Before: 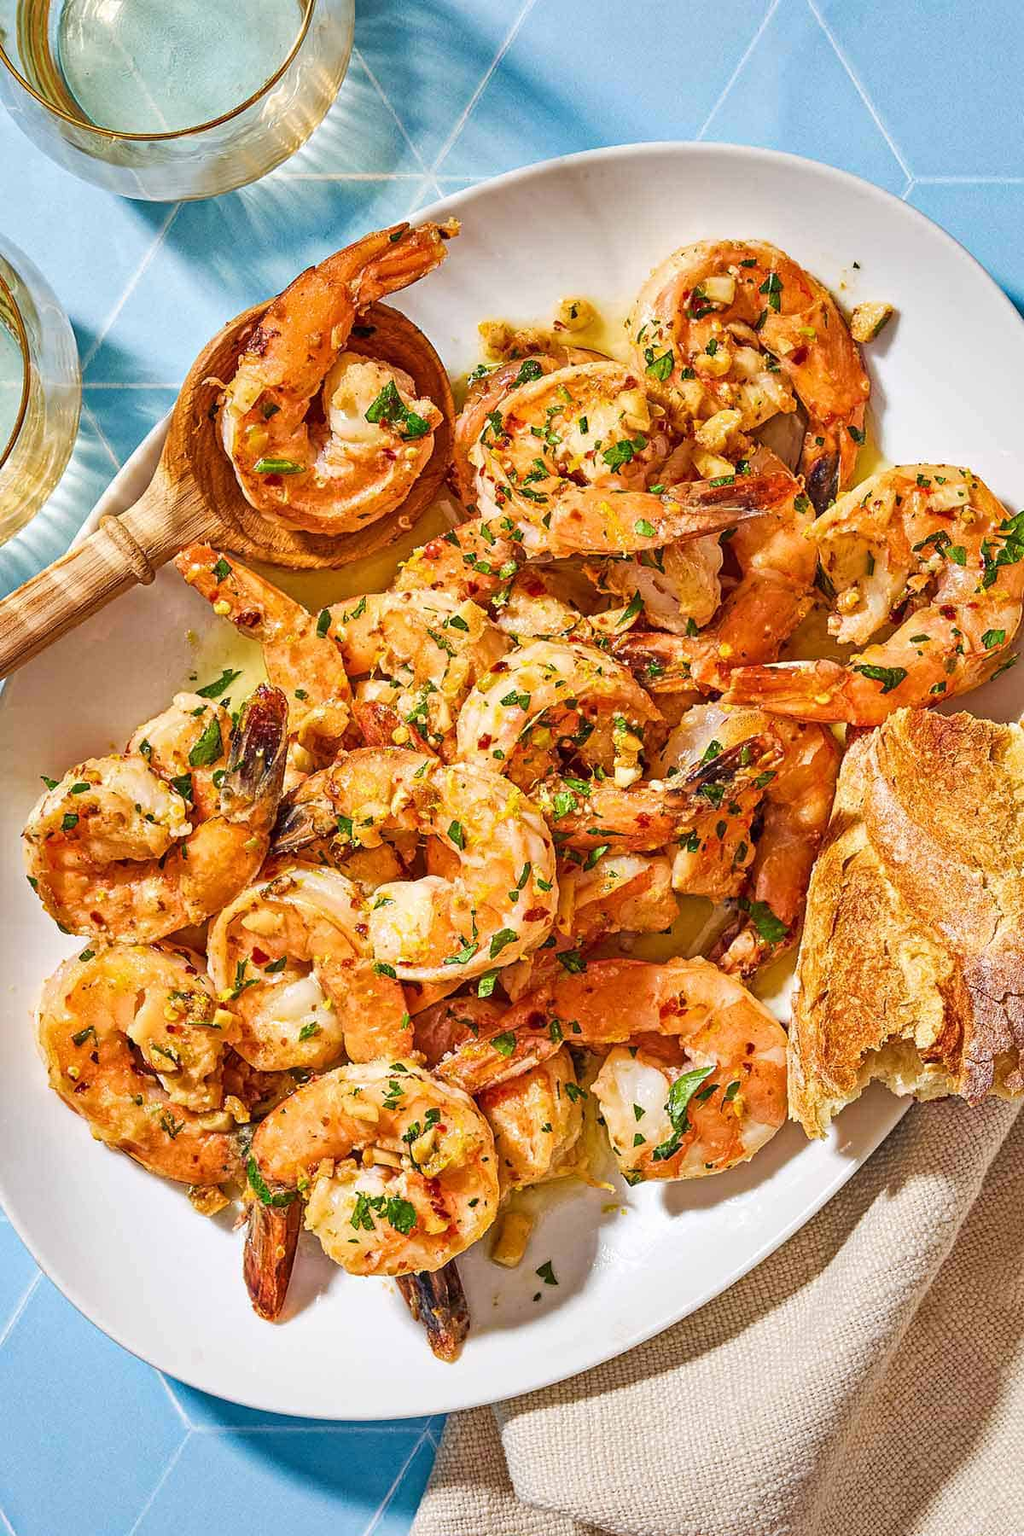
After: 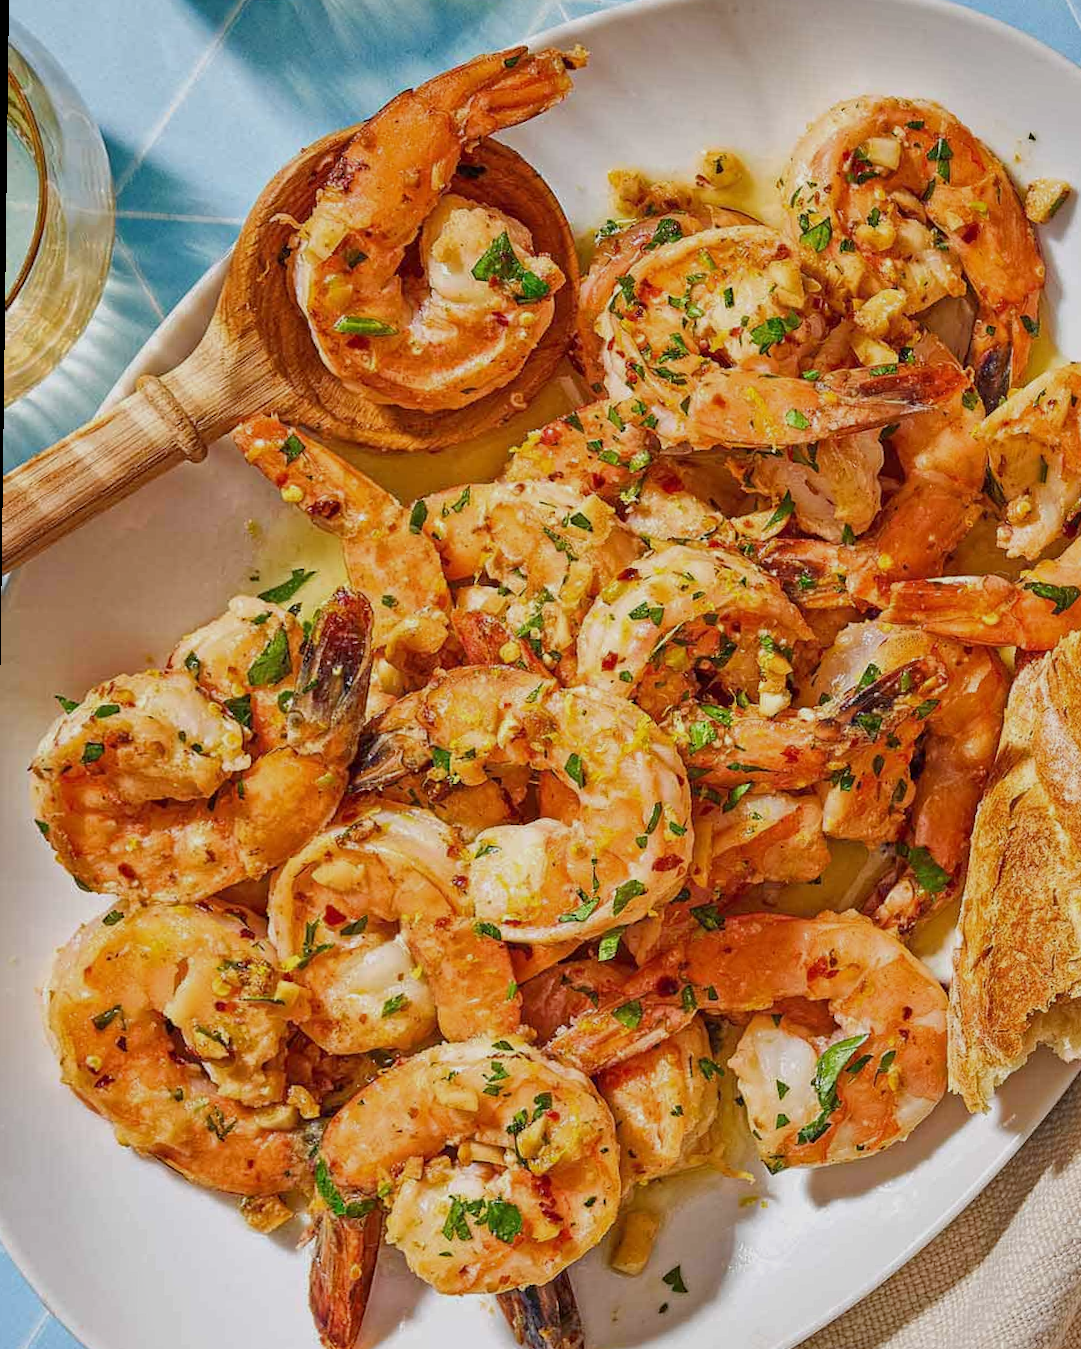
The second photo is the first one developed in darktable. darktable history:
rotate and perspective: rotation 0.679°, lens shift (horizontal) 0.136, crop left 0.009, crop right 0.991, crop top 0.078, crop bottom 0.95
crop: top 7.49%, right 9.717%, bottom 11.943%
tone equalizer: -8 EV 0.25 EV, -7 EV 0.417 EV, -6 EV 0.417 EV, -5 EV 0.25 EV, -3 EV -0.25 EV, -2 EV -0.417 EV, -1 EV -0.417 EV, +0 EV -0.25 EV, edges refinement/feathering 500, mask exposure compensation -1.57 EV, preserve details guided filter
